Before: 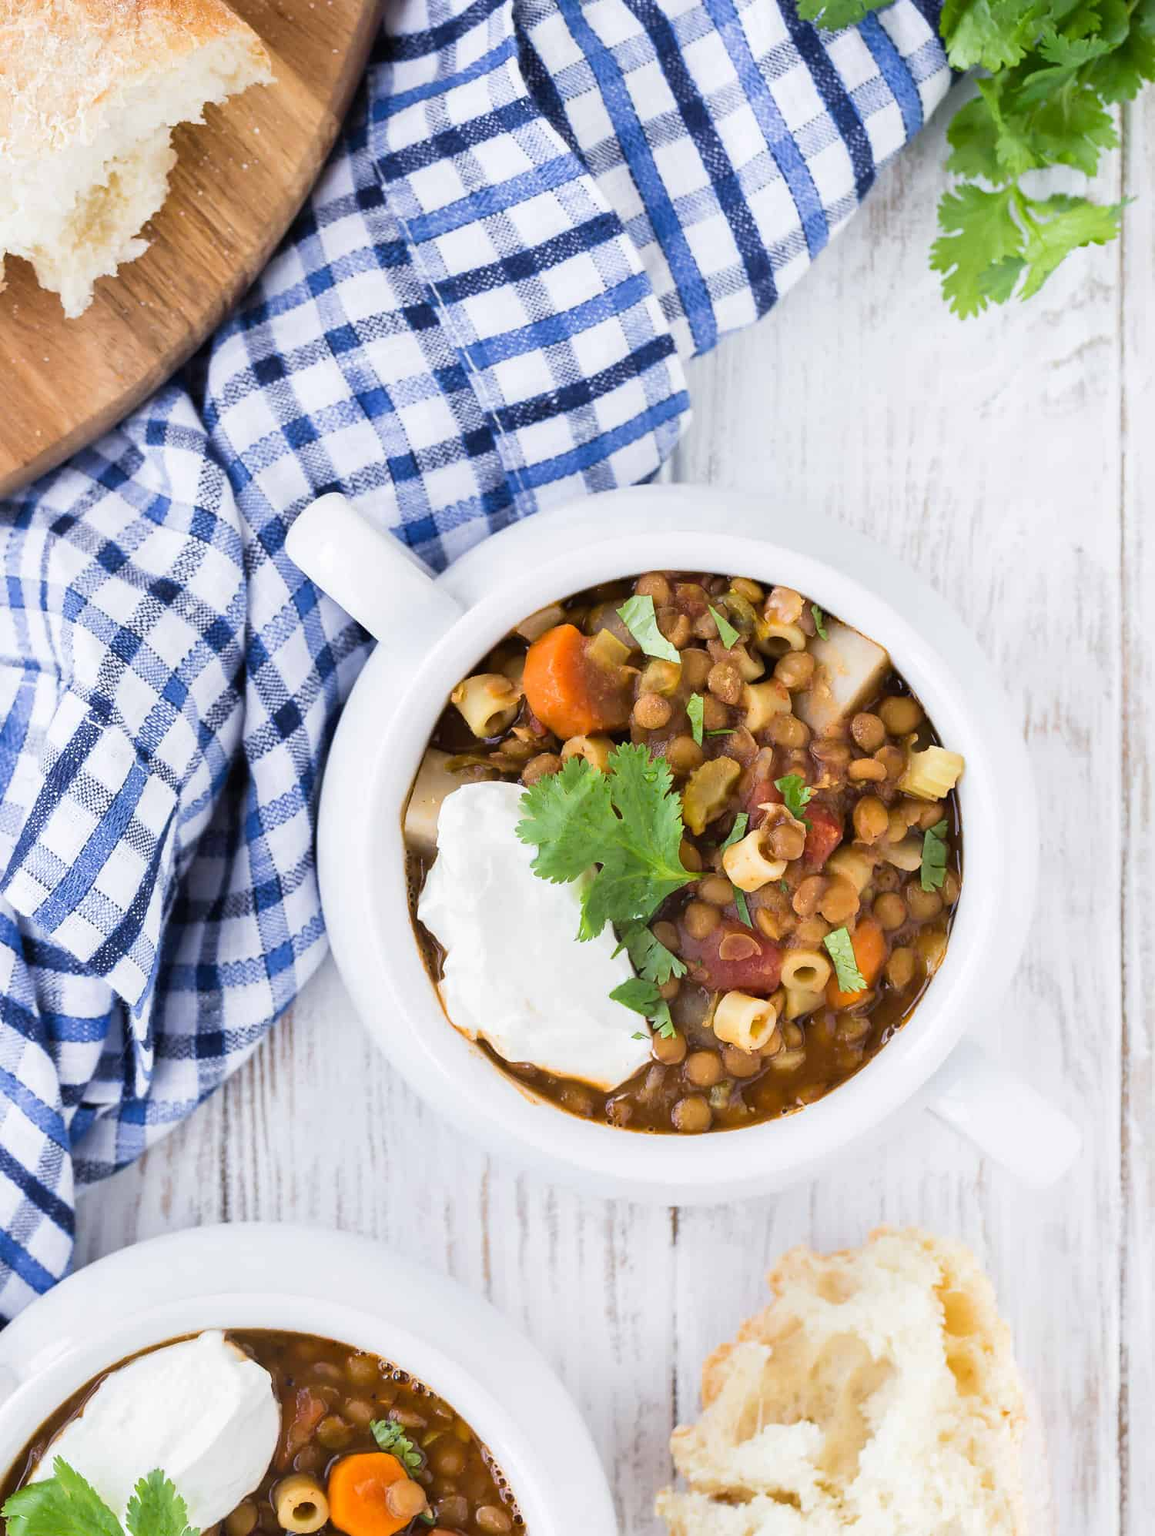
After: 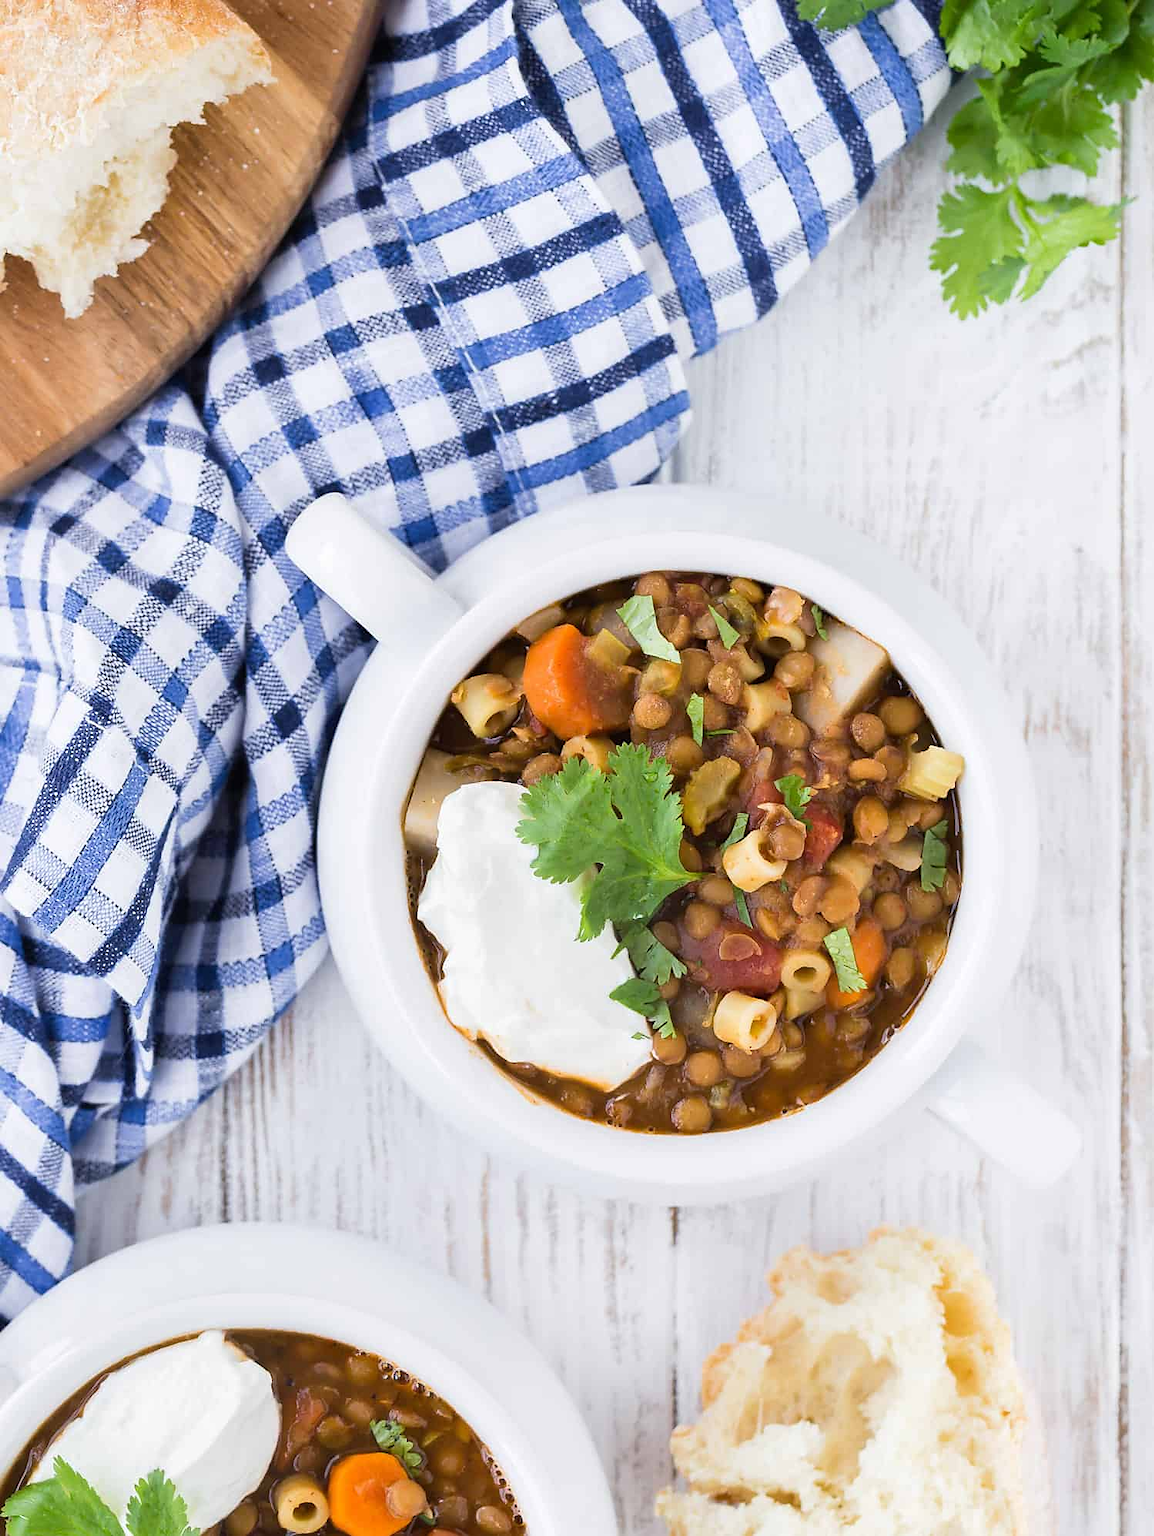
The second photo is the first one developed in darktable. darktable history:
sharpen: radius 1.439, amount 0.408, threshold 1.259
